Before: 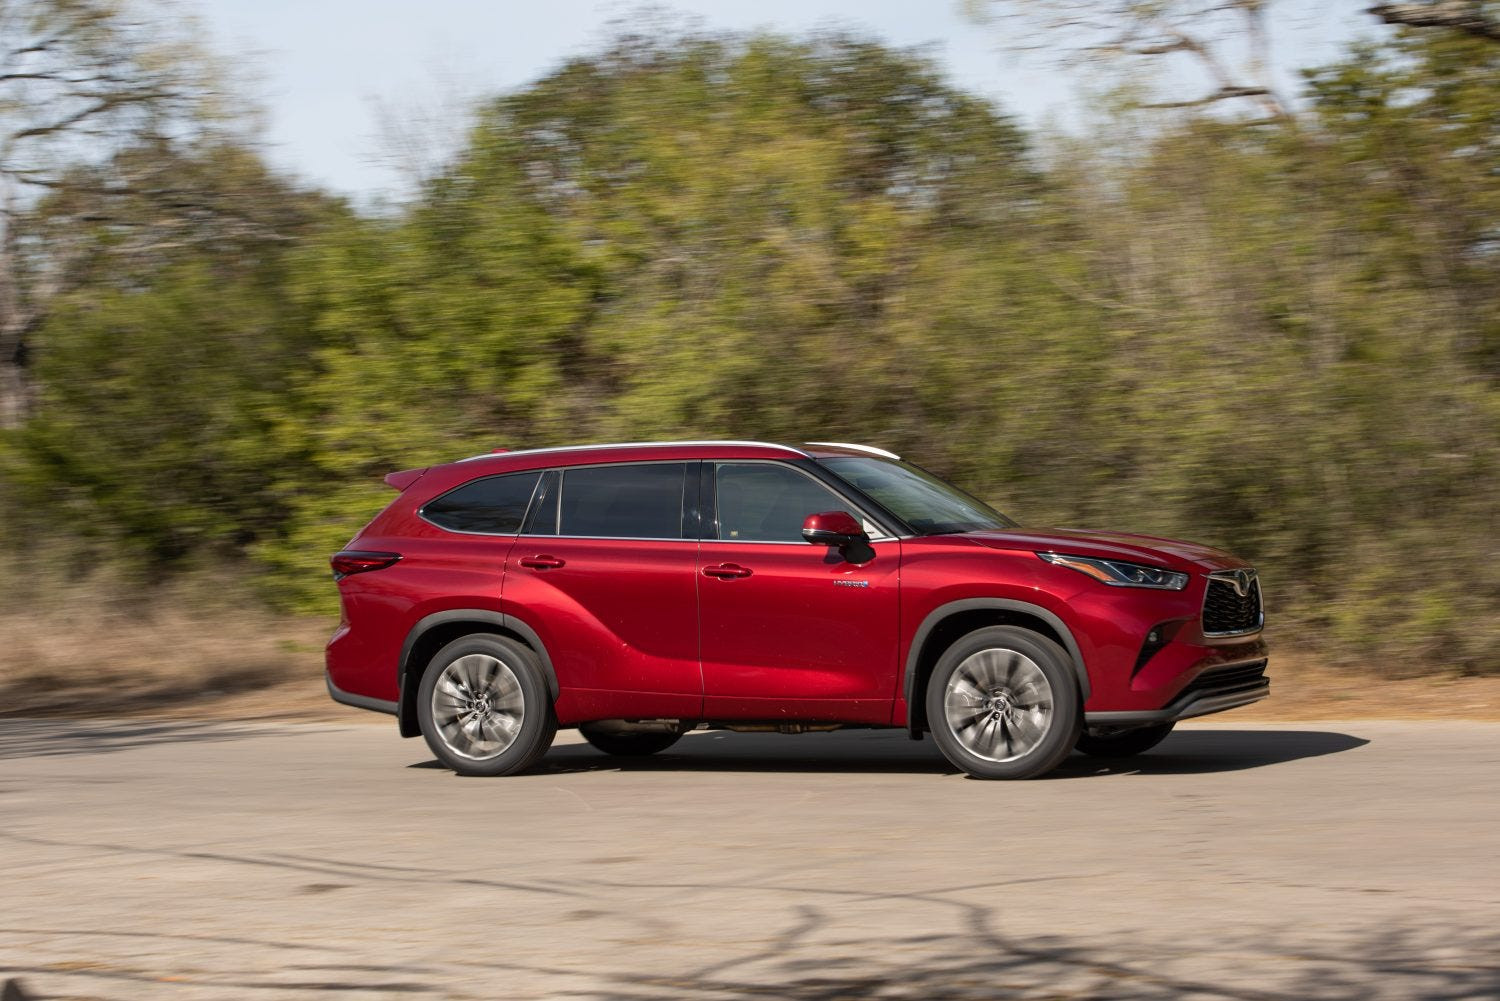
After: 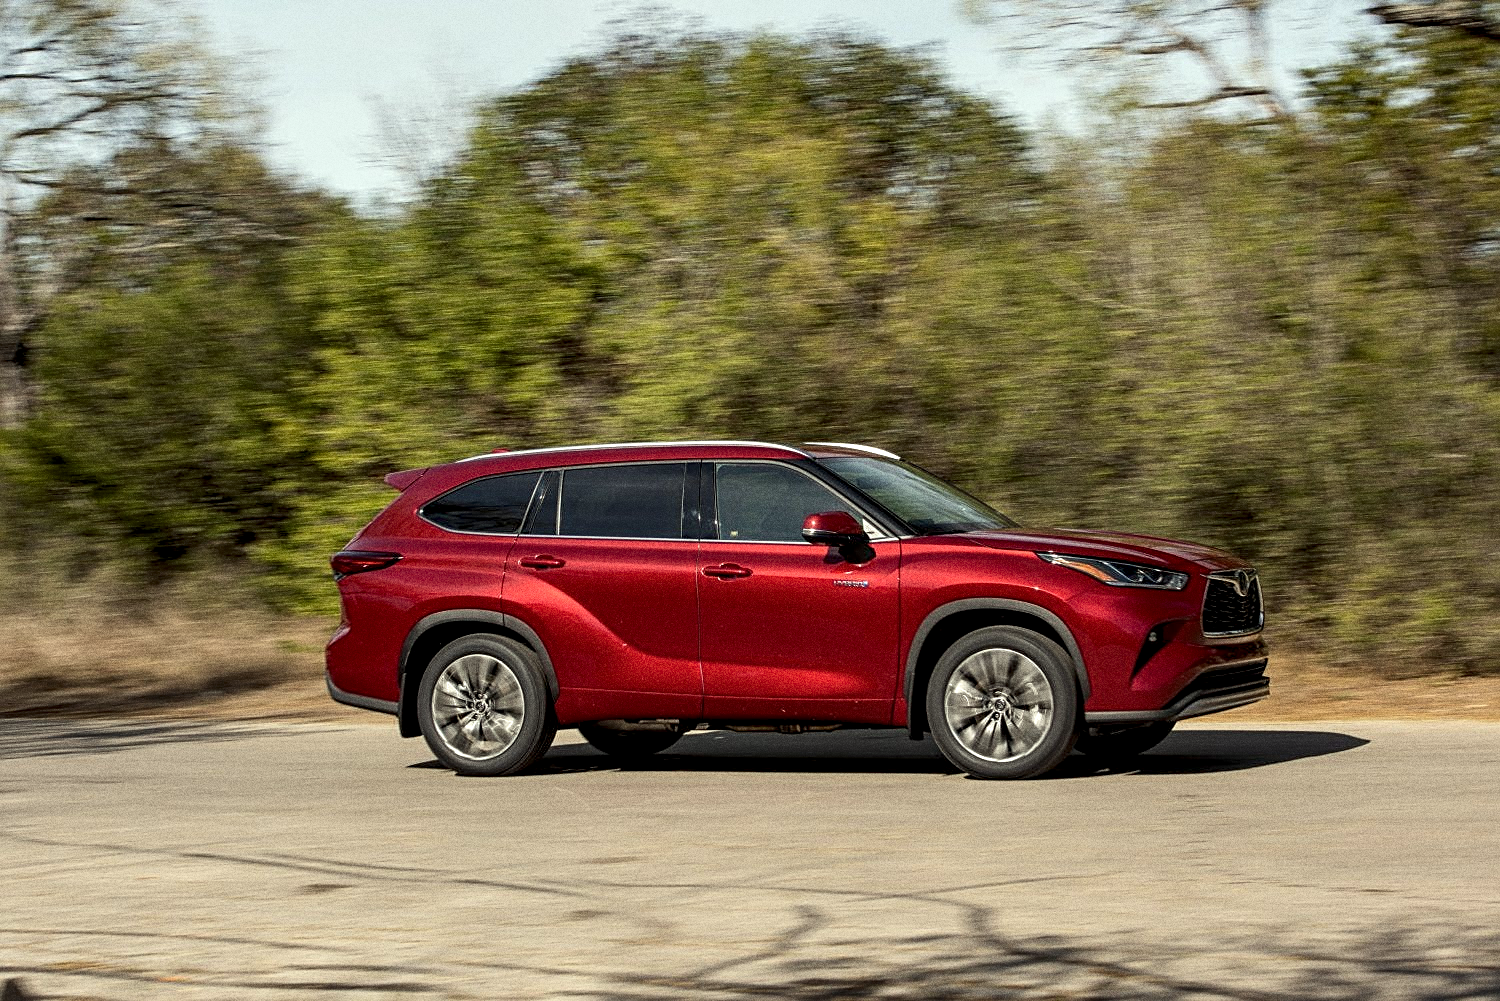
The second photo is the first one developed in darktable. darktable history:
local contrast: detail 135%, midtone range 0.75
grain: coarseness 0.09 ISO, strength 40%
sharpen: on, module defaults
color correction: highlights a* -4.28, highlights b* 6.53
